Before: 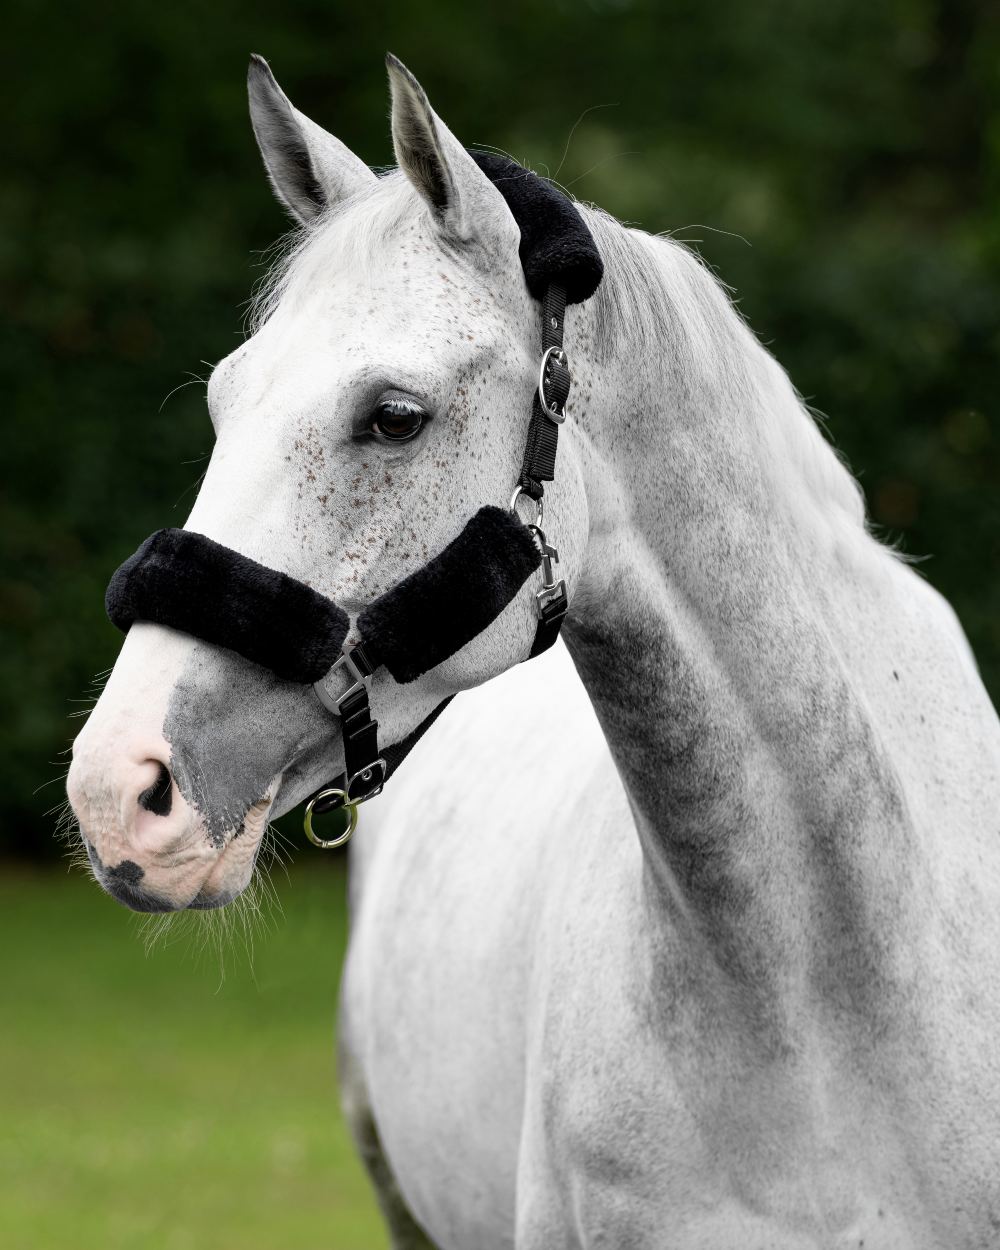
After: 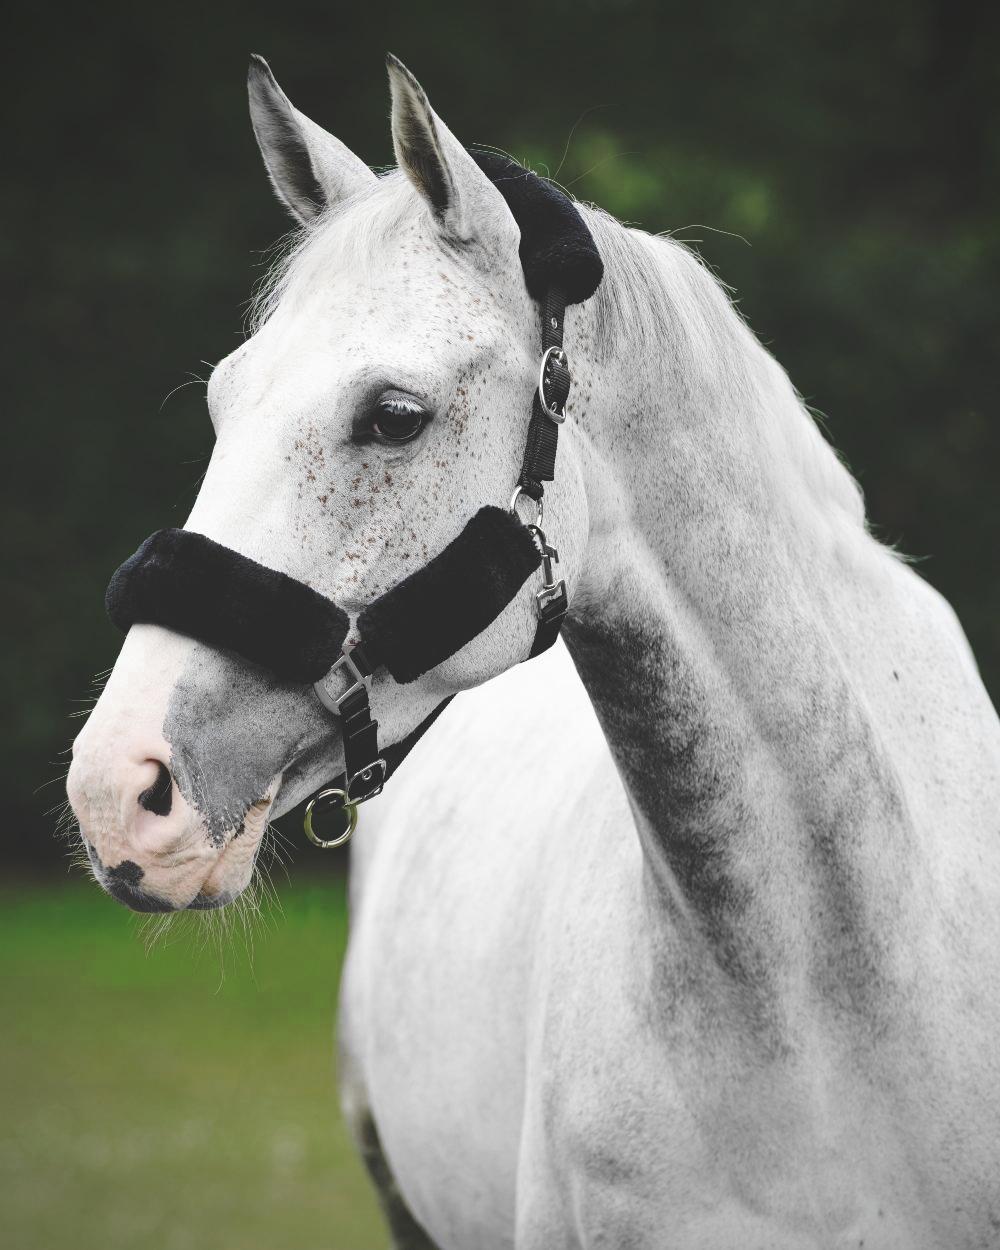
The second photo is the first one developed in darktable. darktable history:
color zones: curves: ch0 [(0.11, 0.396) (0.195, 0.36) (0.25, 0.5) (0.303, 0.412) (0.357, 0.544) (0.75, 0.5) (0.967, 0.328)]; ch1 [(0, 0.468) (0.112, 0.512) (0.202, 0.6) (0.25, 0.5) (0.307, 0.352) (0.357, 0.544) (0.75, 0.5) (0.963, 0.524)]
base curve: curves: ch0 [(0, 0.024) (0.055, 0.065) (0.121, 0.166) (0.236, 0.319) (0.693, 0.726) (1, 1)], preserve colors none
vignetting: fall-off start 79.89%, brightness -0.418, saturation -0.311
